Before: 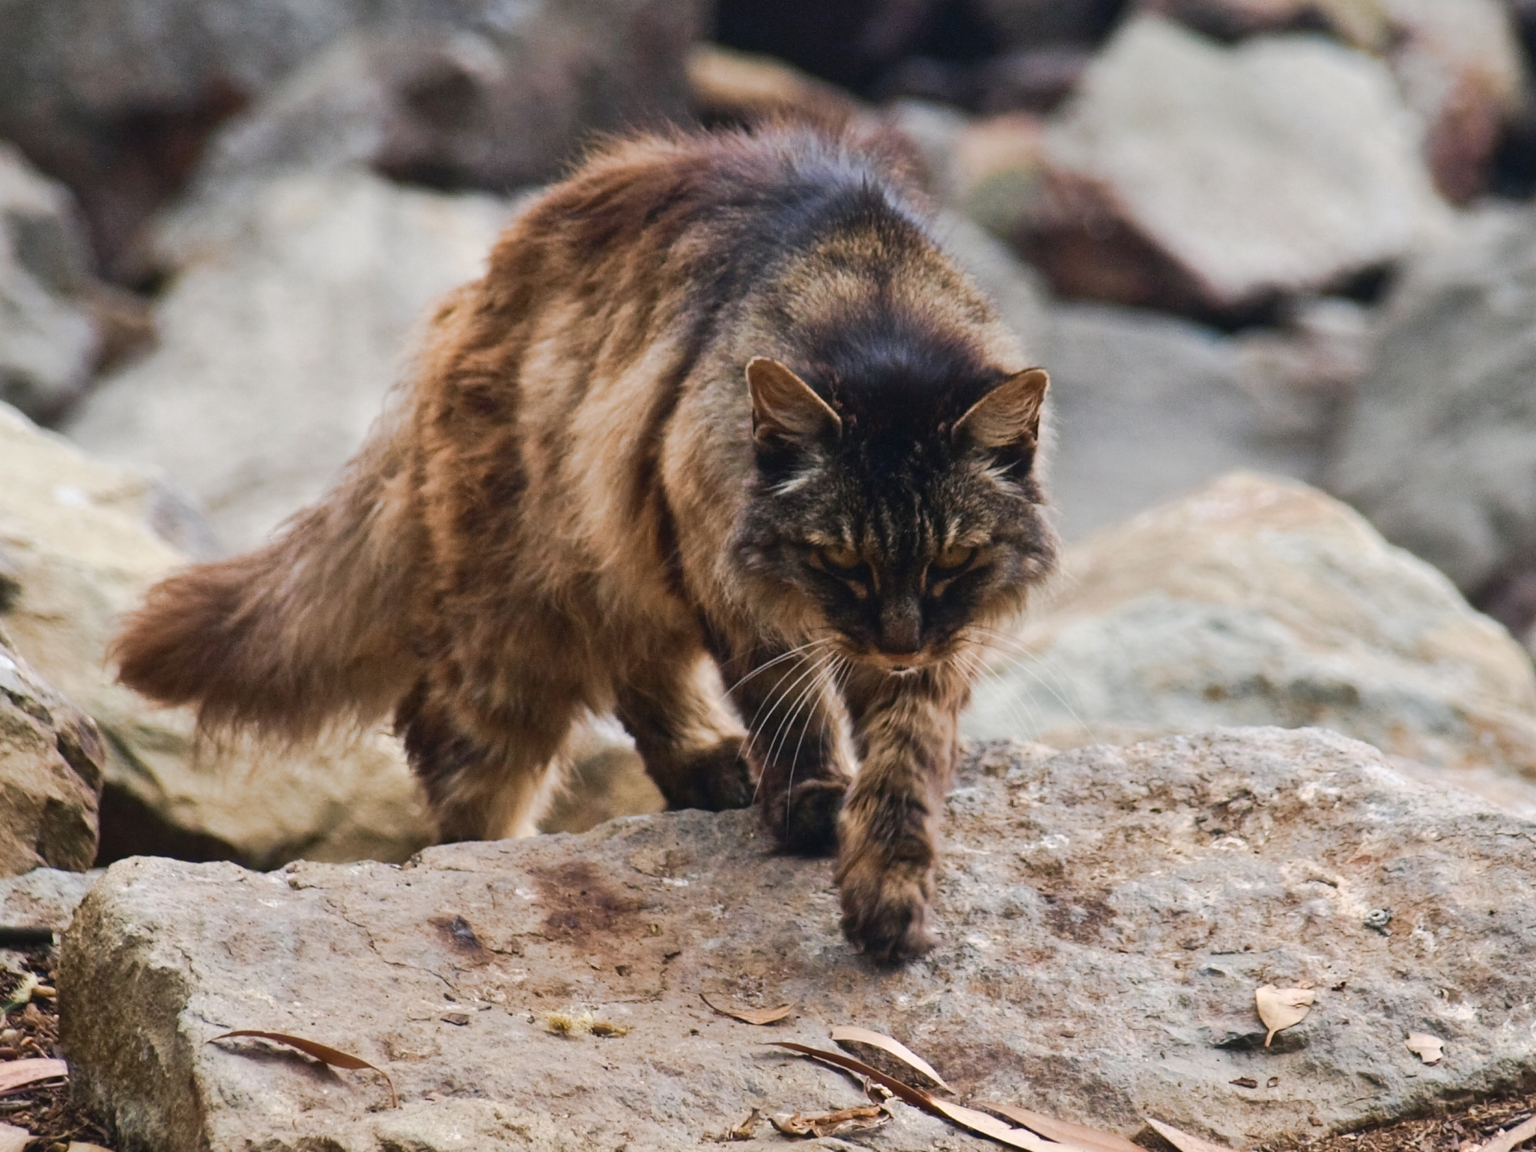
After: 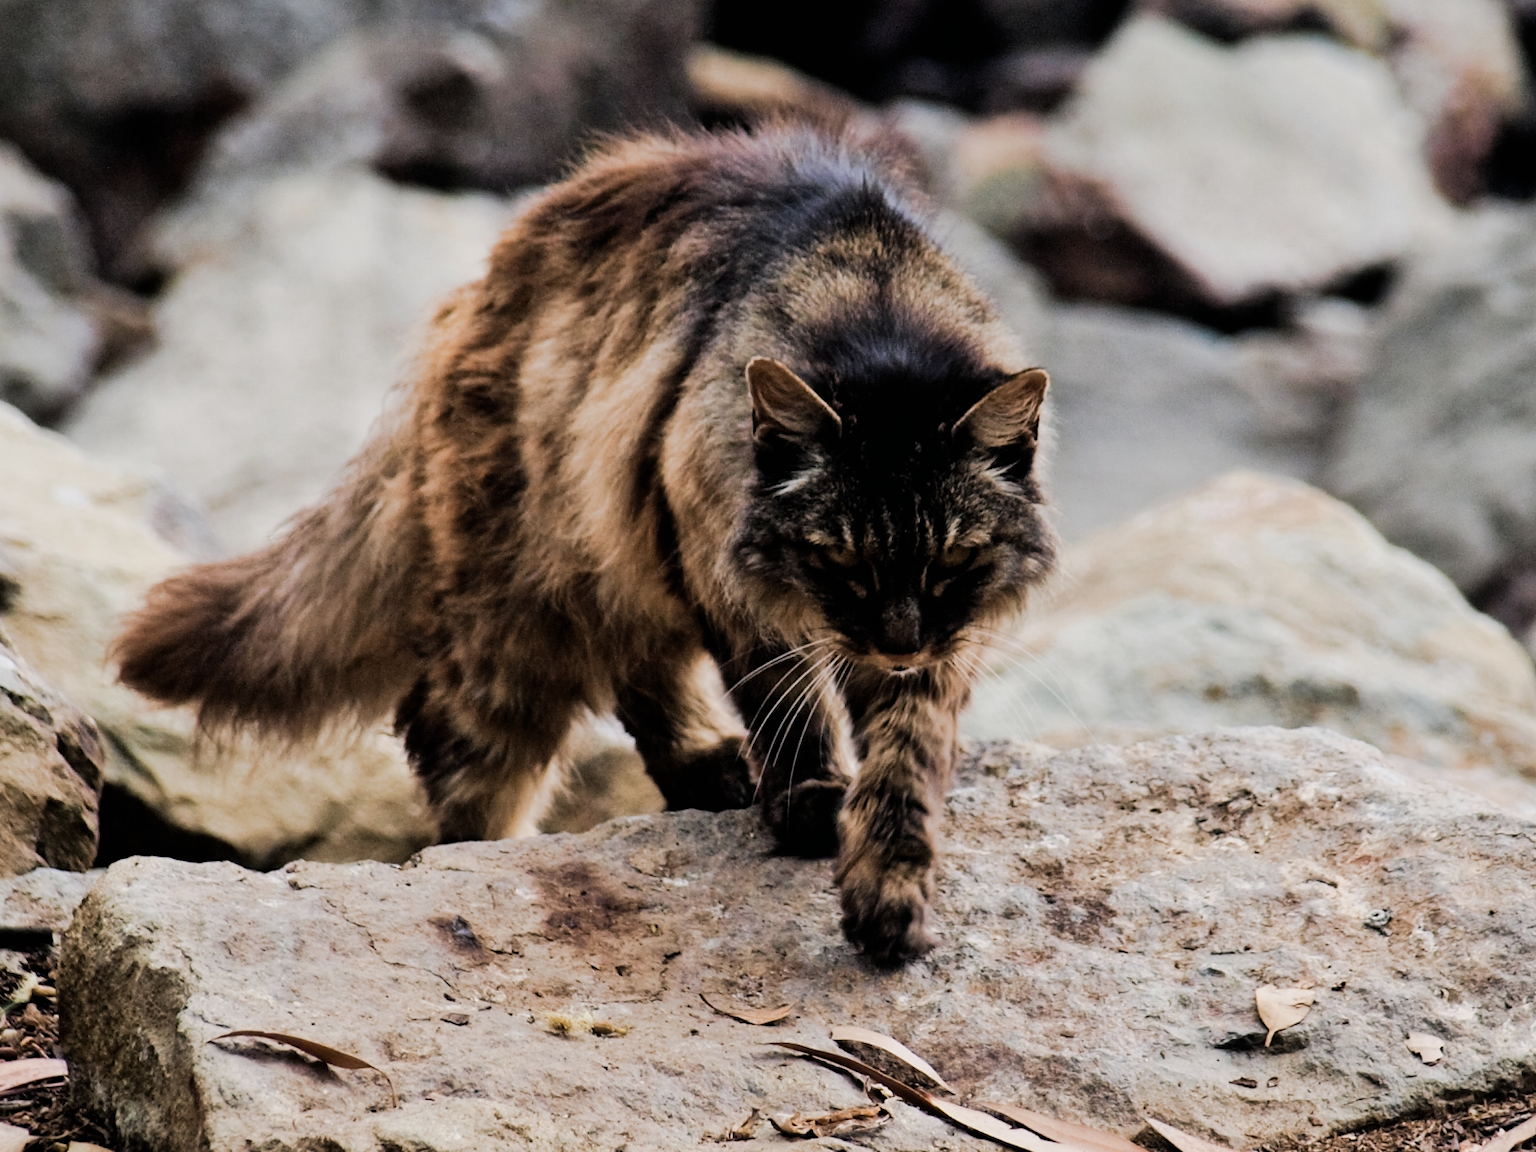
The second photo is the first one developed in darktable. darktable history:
white balance: emerald 1
filmic rgb: black relative exposure -5 EV, white relative exposure 3.5 EV, hardness 3.19, contrast 1.3, highlights saturation mix -50%
